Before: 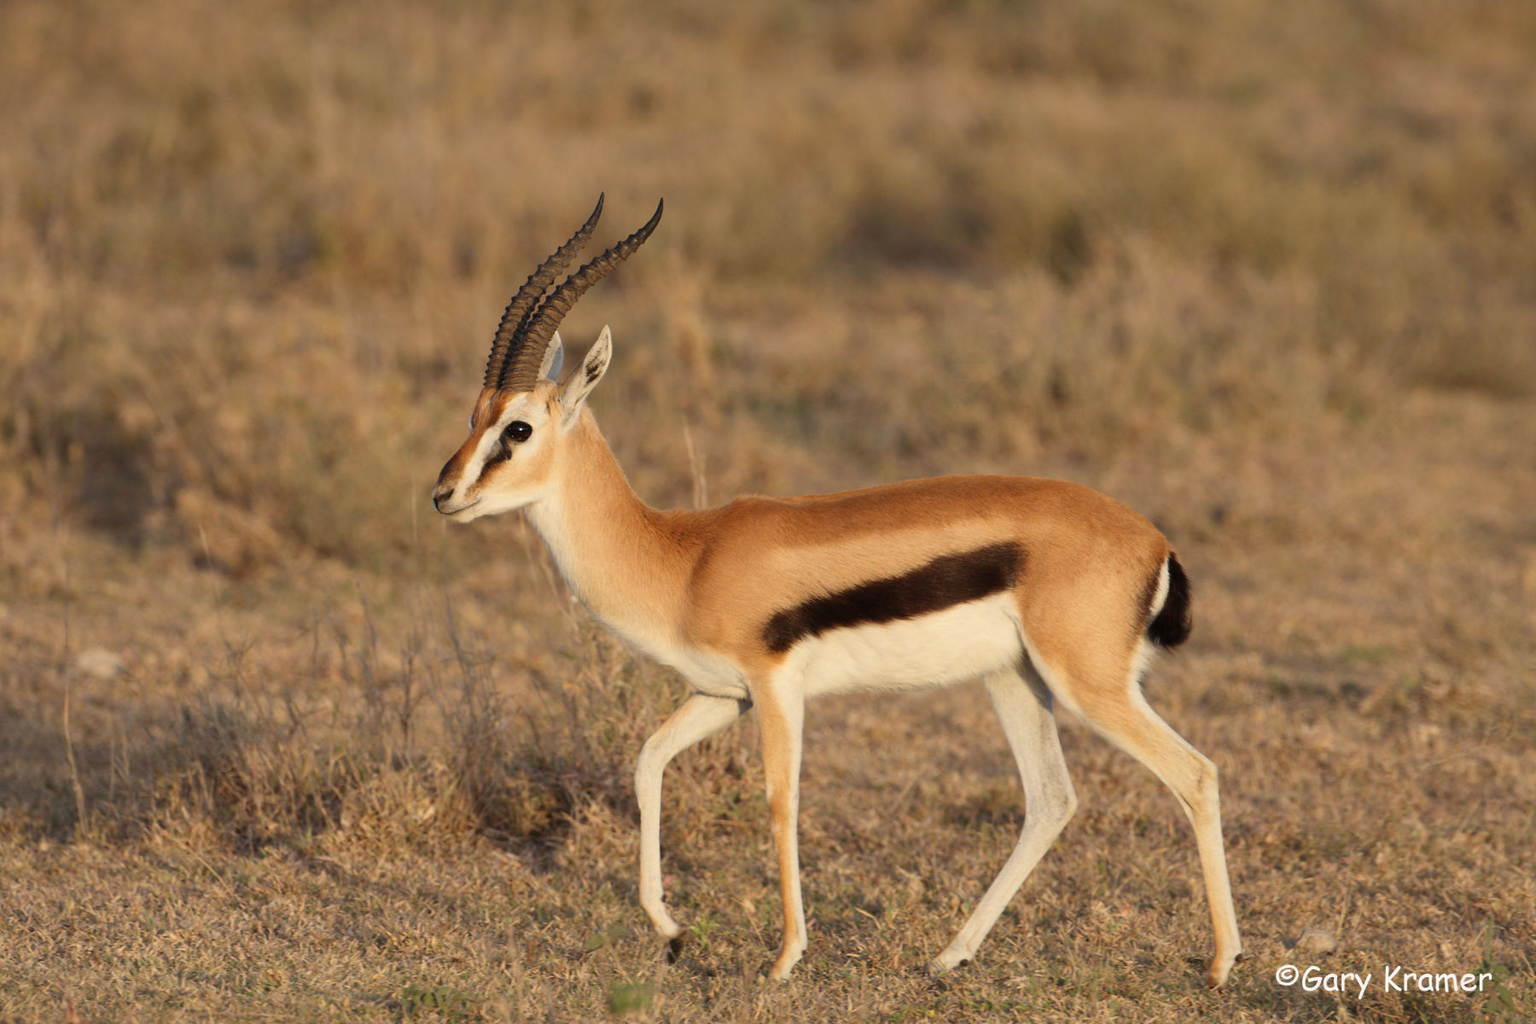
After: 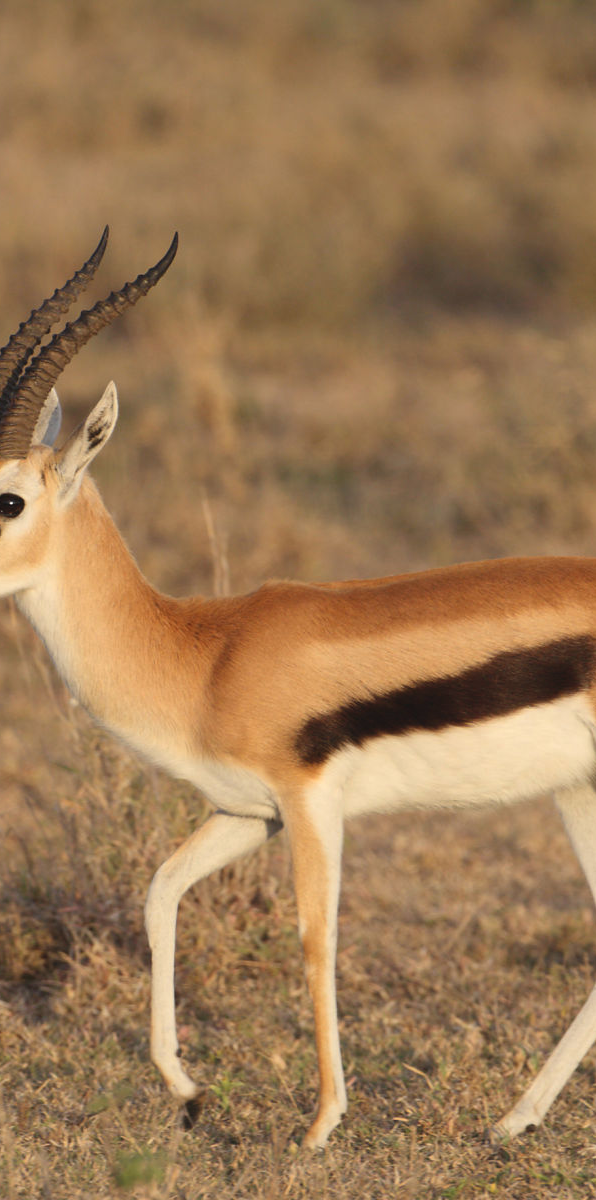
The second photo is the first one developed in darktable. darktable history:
exposure: black level correction -0.004, exposure 0.048 EV, compensate highlight preservation false
crop: left 33.317%, right 33.553%
